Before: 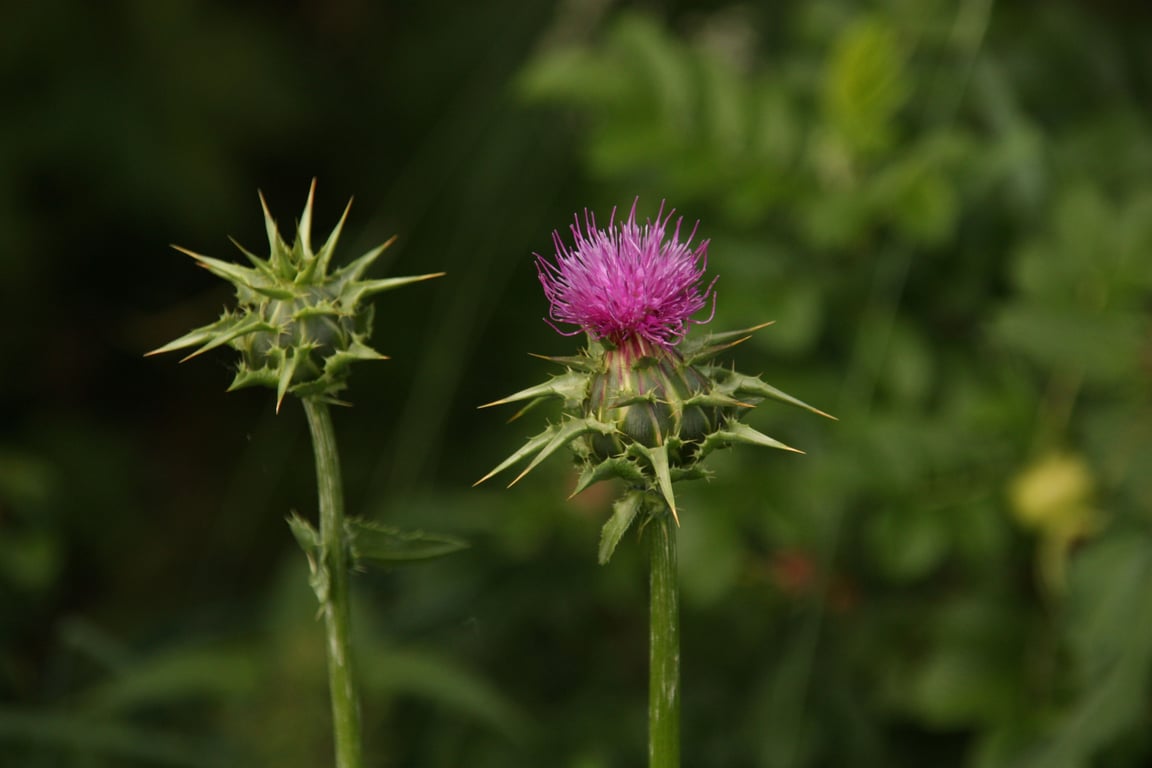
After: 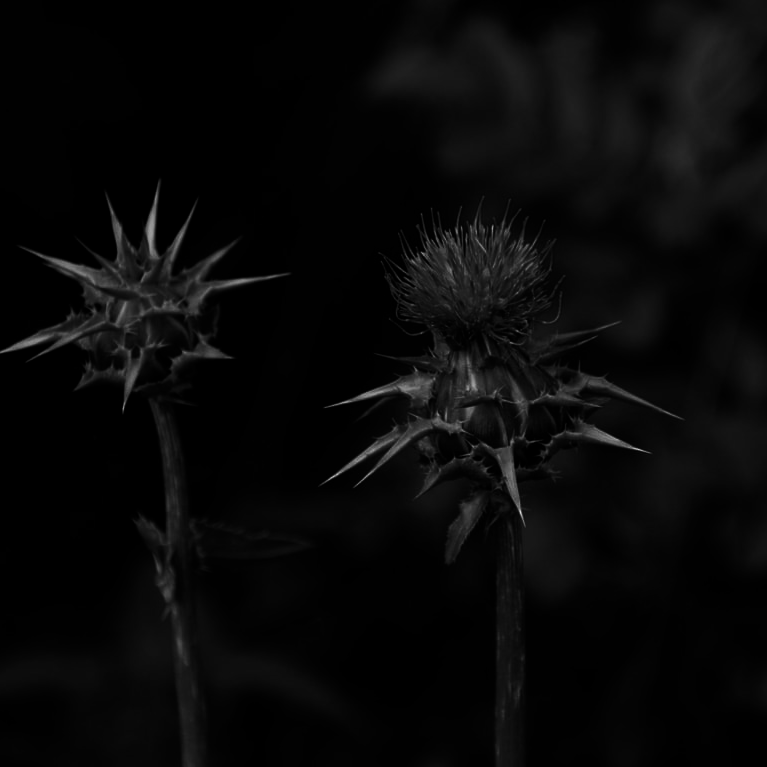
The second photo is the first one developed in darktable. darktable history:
contrast brightness saturation: contrast 0.02, brightness -1, saturation -1
crop and rotate: left 13.409%, right 19.924%
